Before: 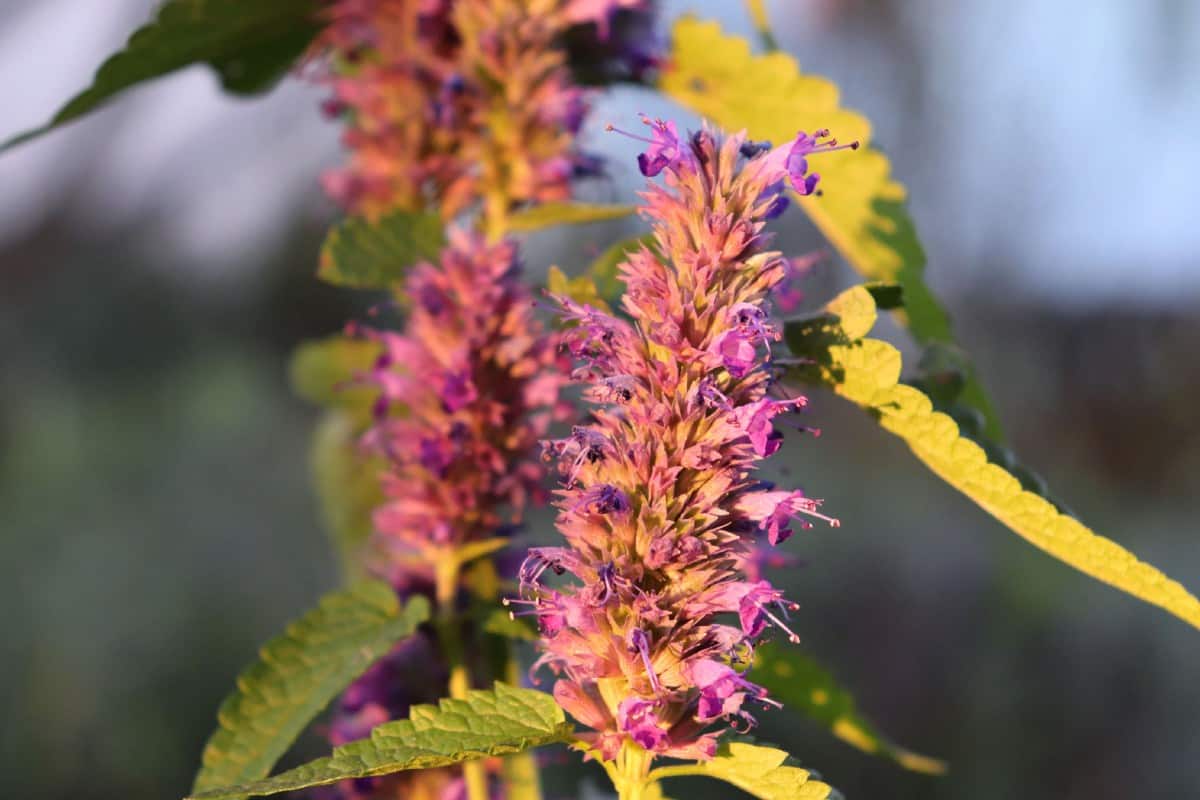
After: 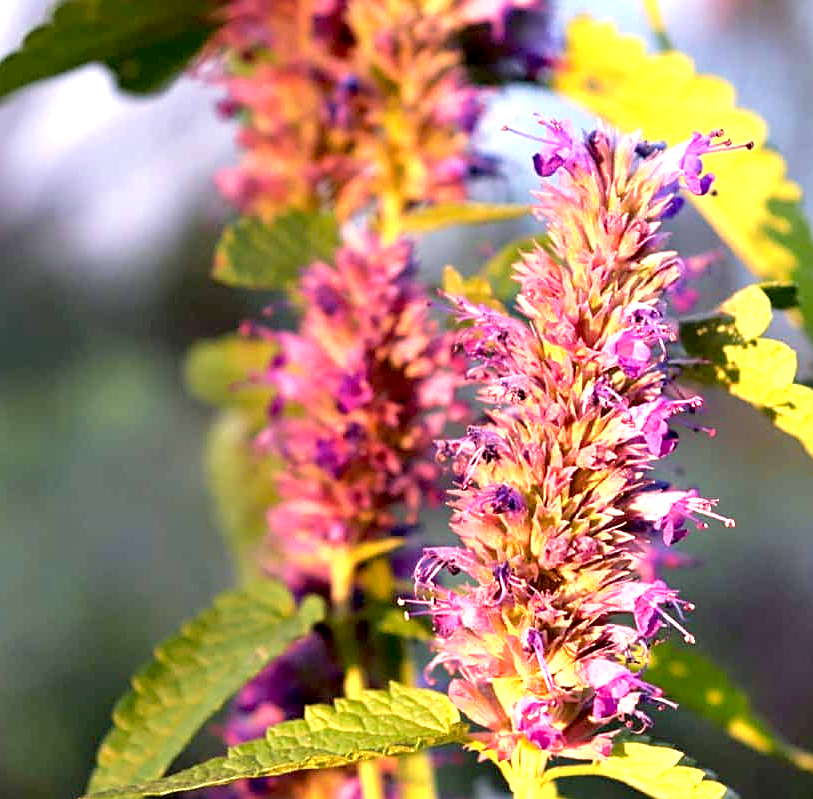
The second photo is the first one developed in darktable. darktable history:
tone equalizer: on, module defaults
sharpen: on, module defaults
crop and rotate: left 8.765%, right 23.452%
exposure: black level correction 0.01, exposure 1 EV, compensate highlight preservation false
velvia: on, module defaults
